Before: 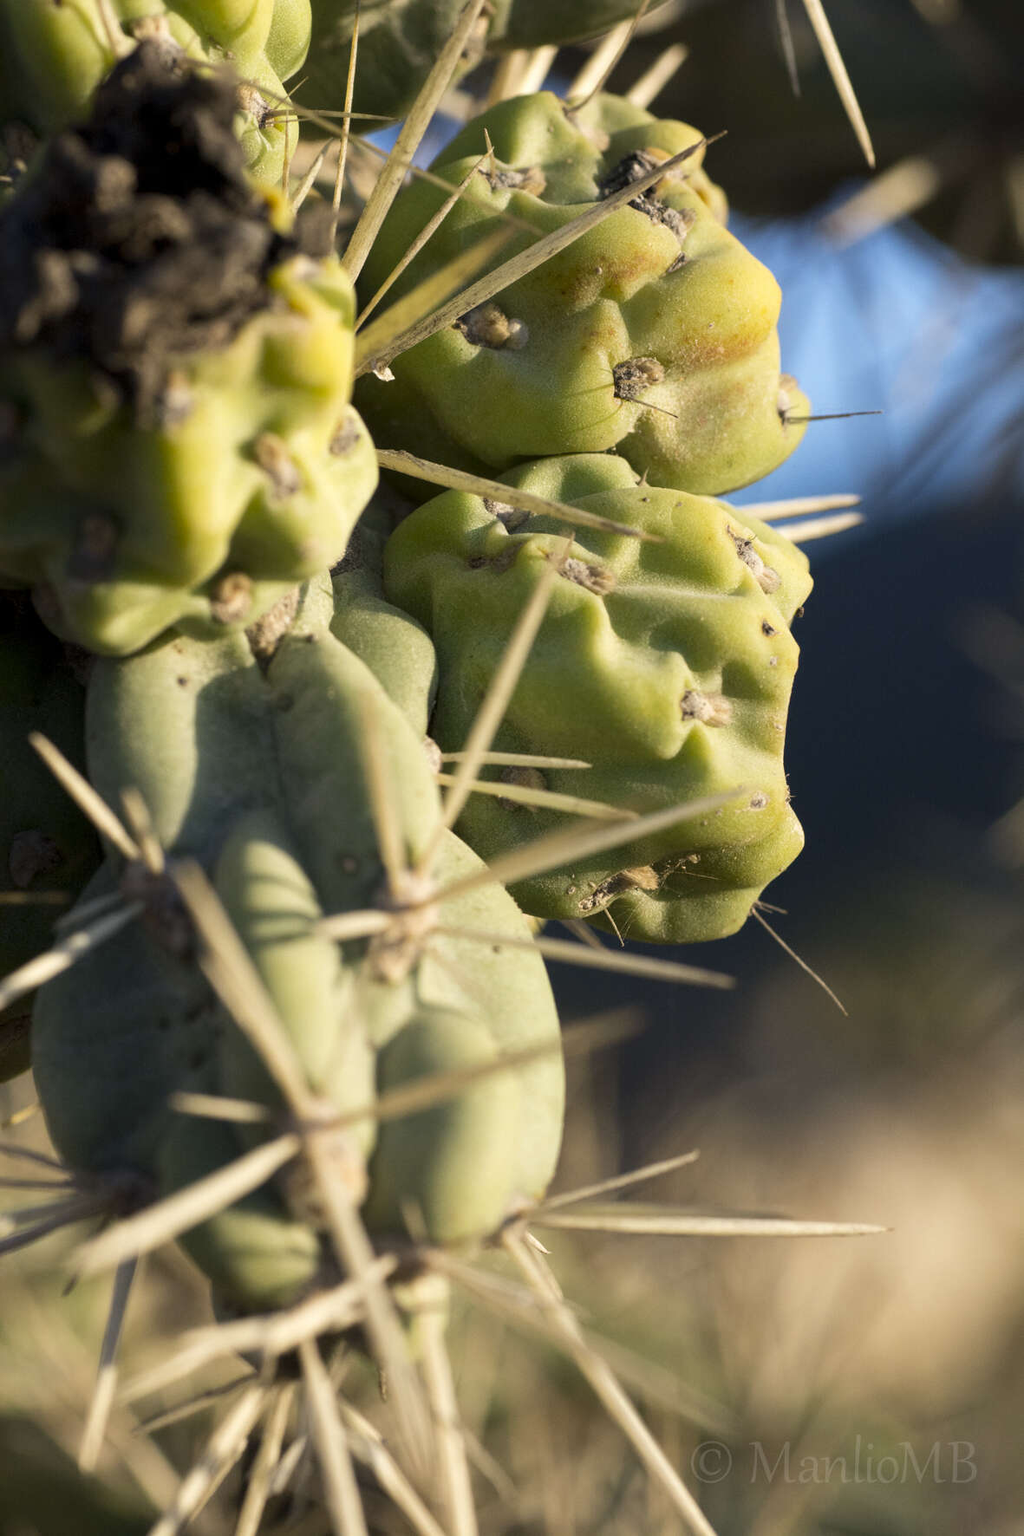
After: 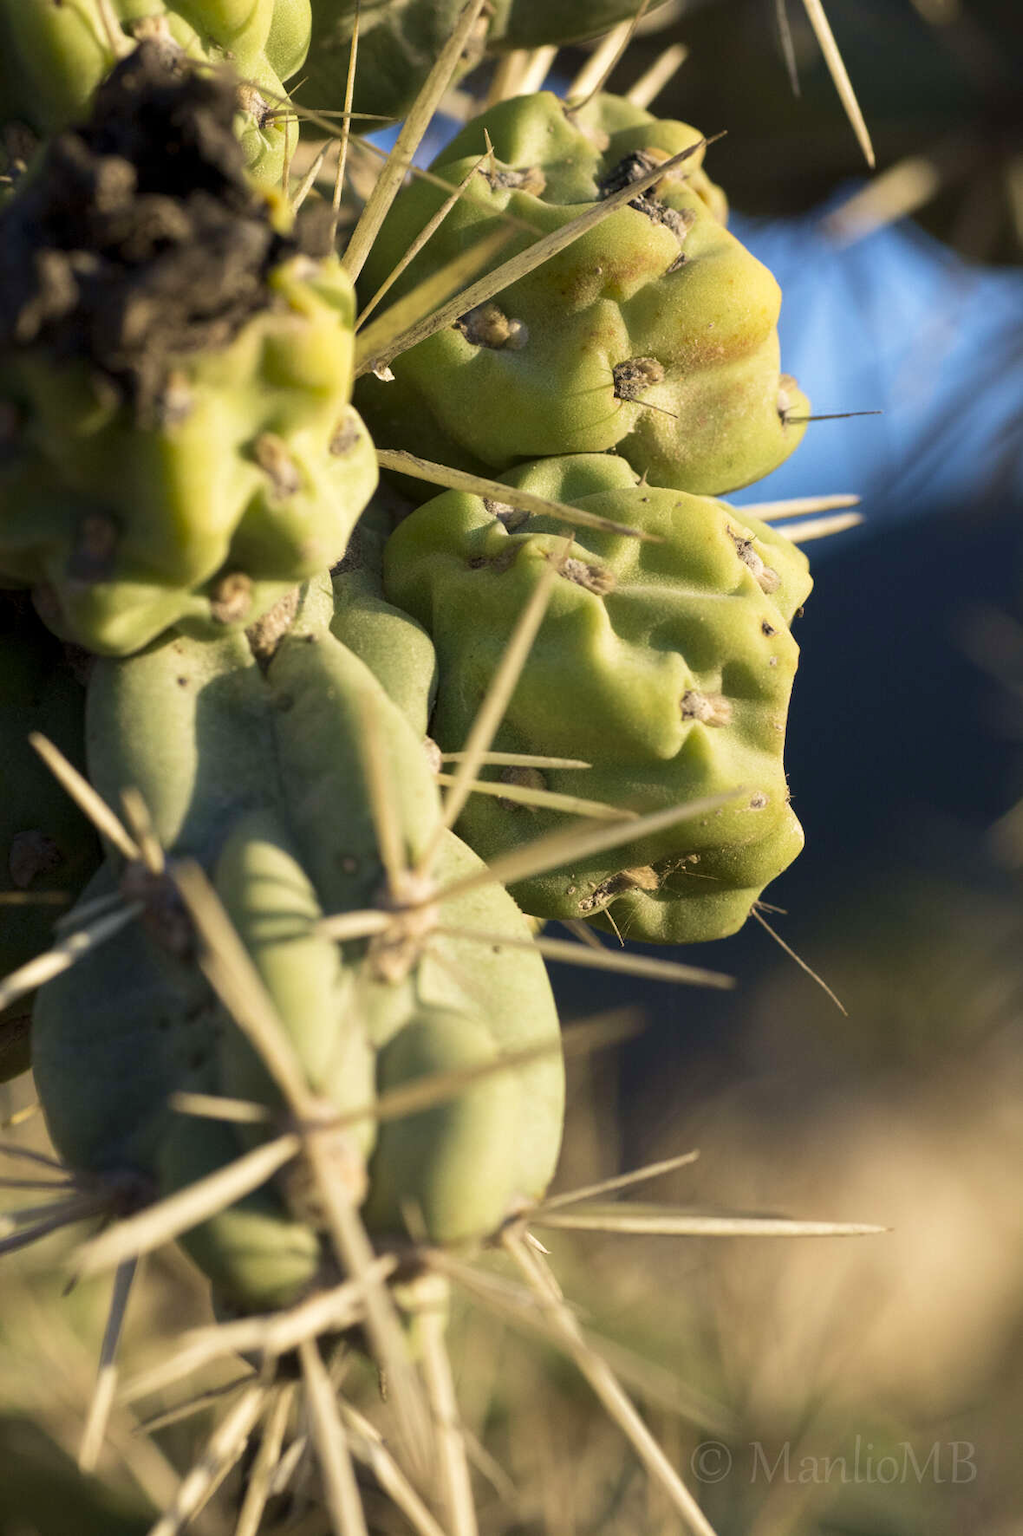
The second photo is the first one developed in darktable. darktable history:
color calibration: illuminant same as pipeline (D50), adaptation XYZ, x 0.346, y 0.358, temperature 5003.75 K
velvia: on, module defaults
